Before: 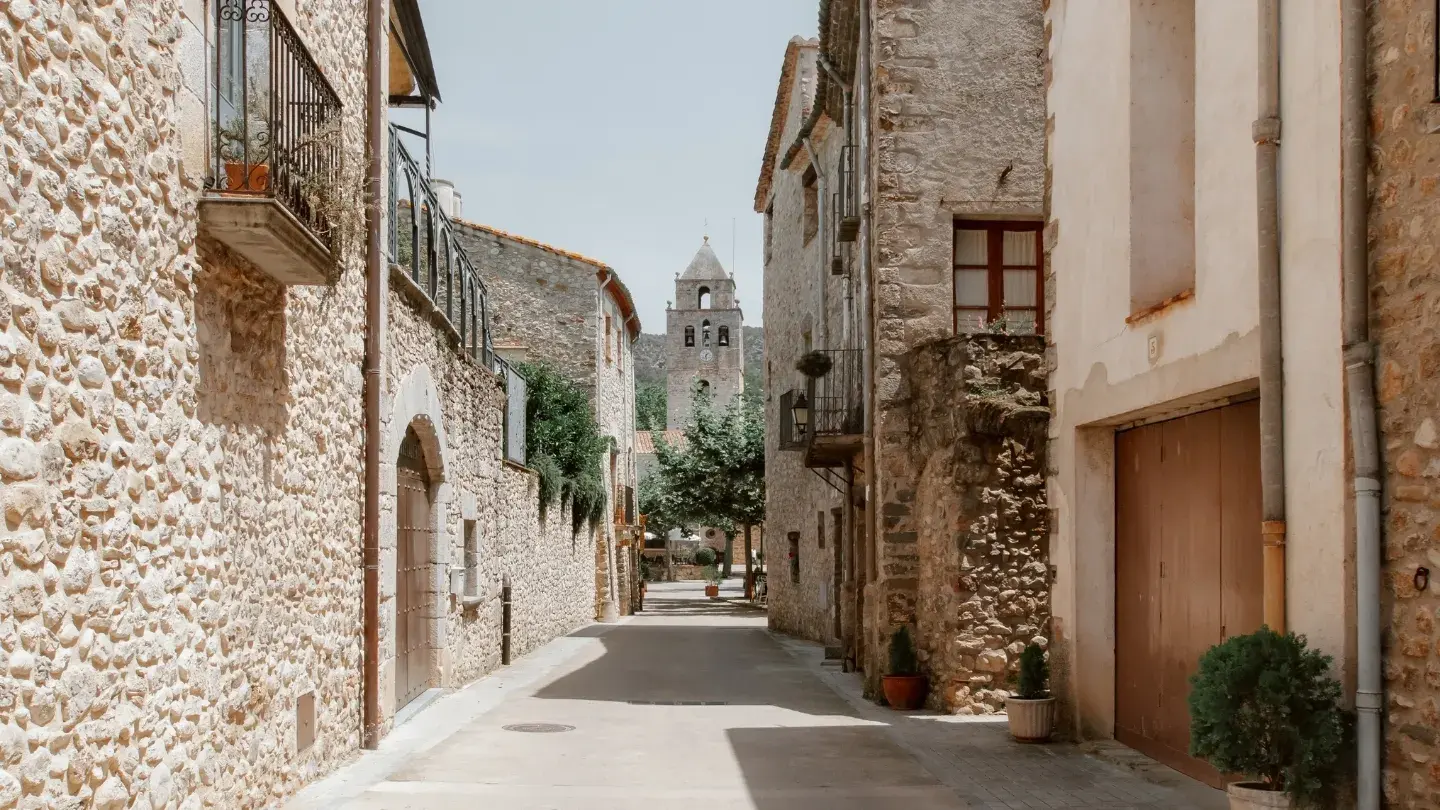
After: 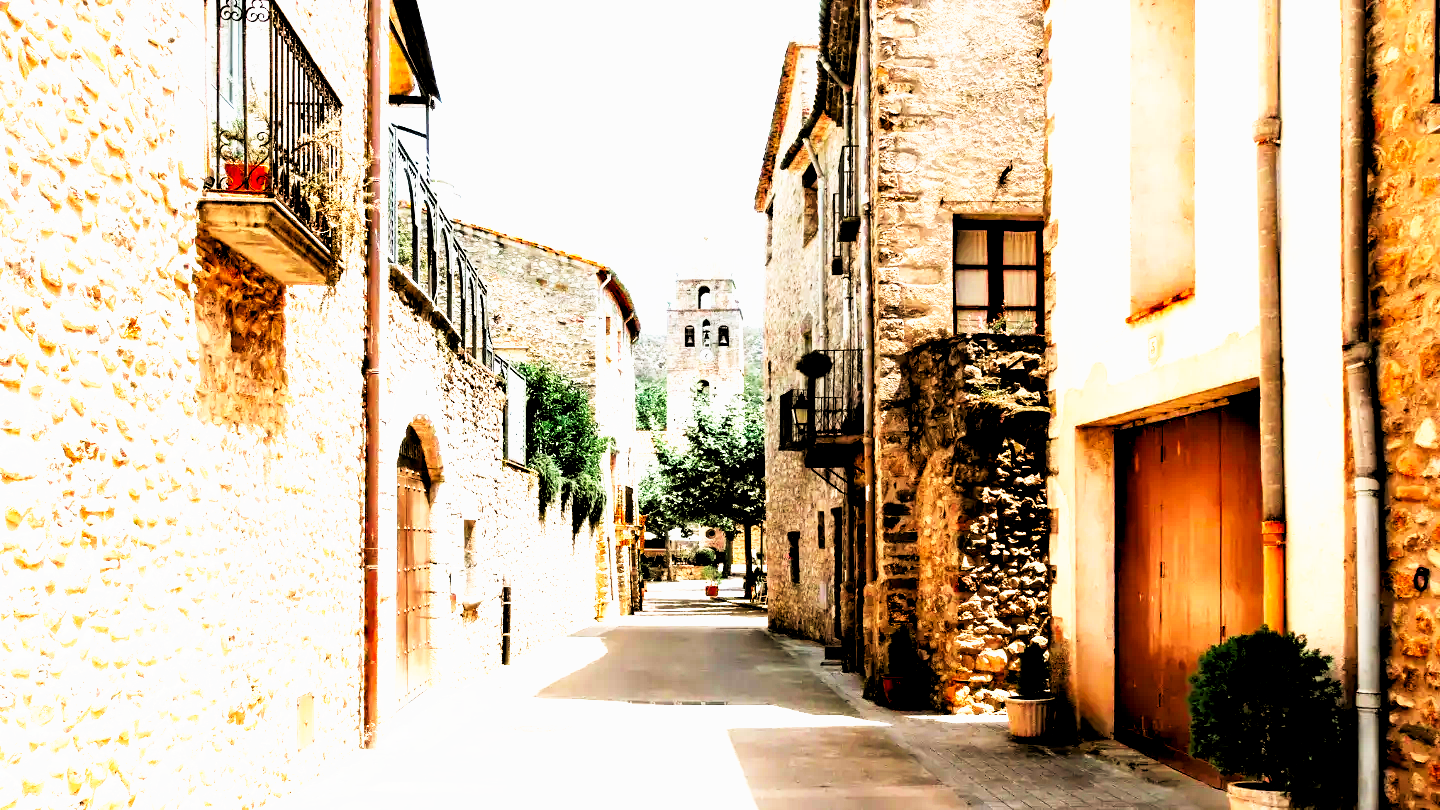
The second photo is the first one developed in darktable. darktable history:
tone curve: curves: ch0 [(0, 0) (0.003, 0) (0.011, 0) (0.025, 0) (0.044, 0.001) (0.069, 0.003) (0.1, 0.003) (0.136, 0.006) (0.177, 0.014) (0.224, 0.056) (0.277, 0.128) (0.335, 0.218) (0.399, 0.346) (0.468, 0.512) (0.543, 0.713) (0.623, 0.898) (0.709, 0.987) (0.801, 0.99) (0.898, 0.99) (1, 1)], preserve colors none
rgb levels: levels [[0.027, 0.429, 0.996], [0, 0.5, 1], [0, 0.5, 1]]
